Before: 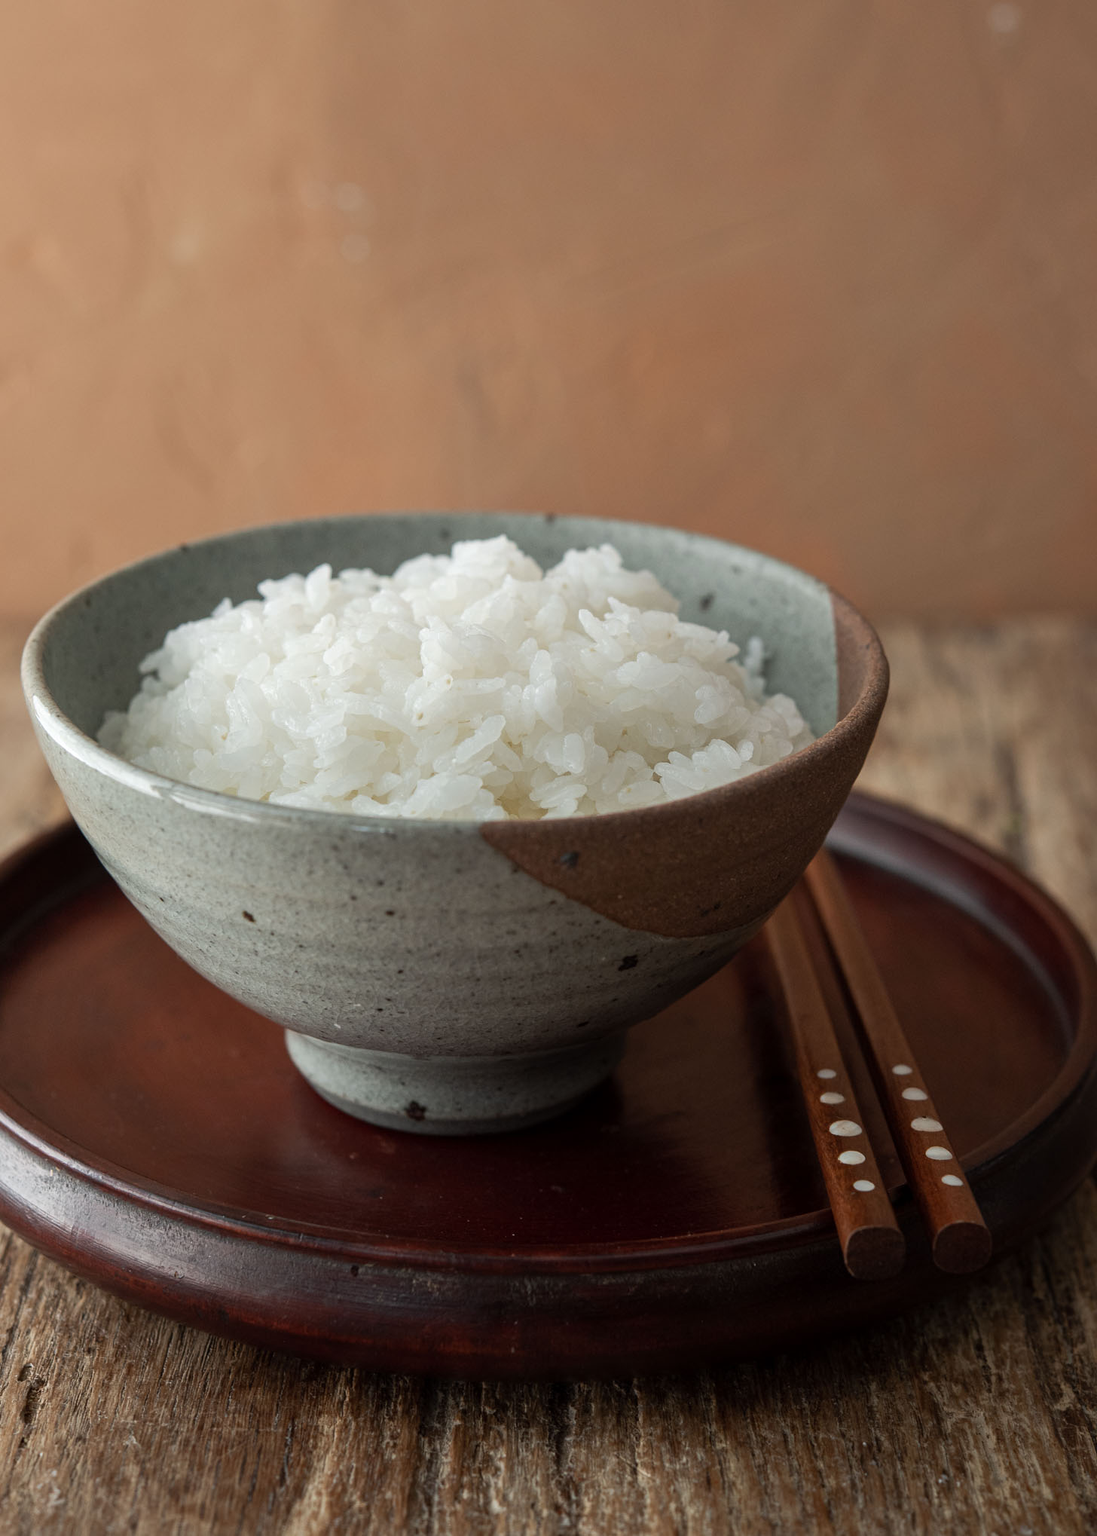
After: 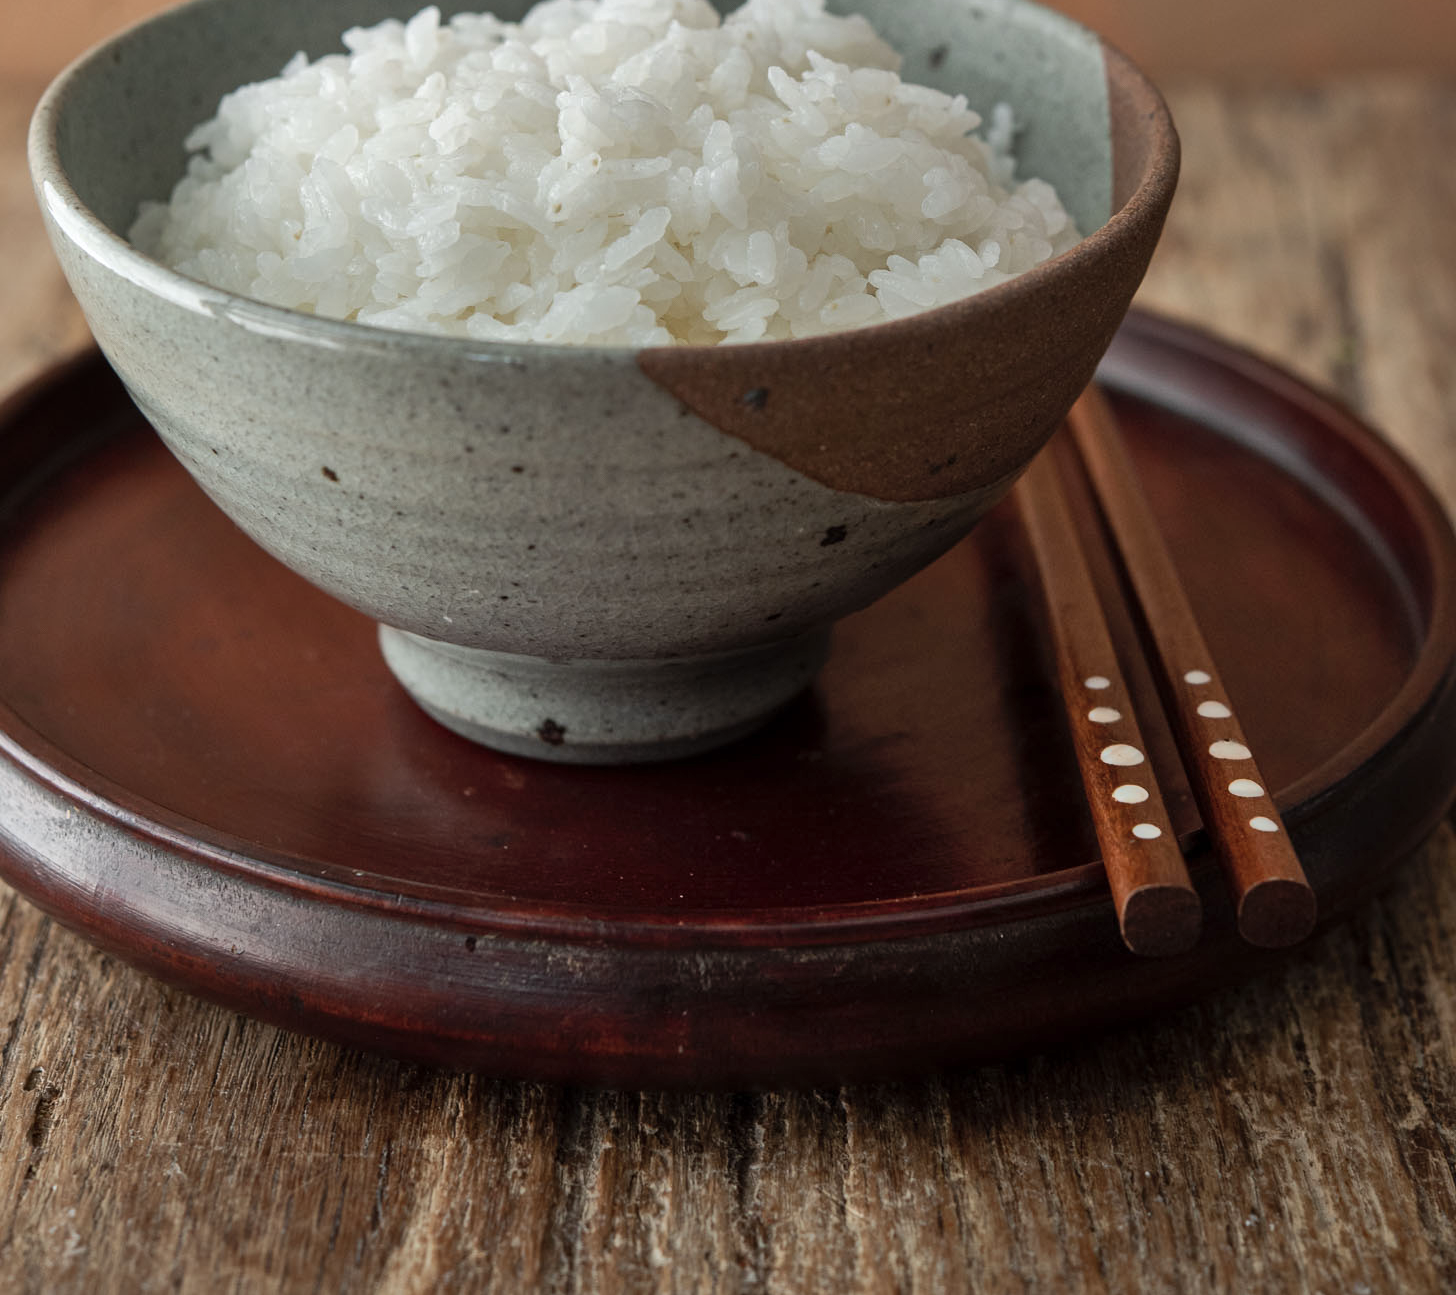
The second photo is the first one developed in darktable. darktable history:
shadows and highlights: radius 118.69, shadows 42.21, highlights -61.56, soften with gaussian
crop and rotate: top 36.435%
